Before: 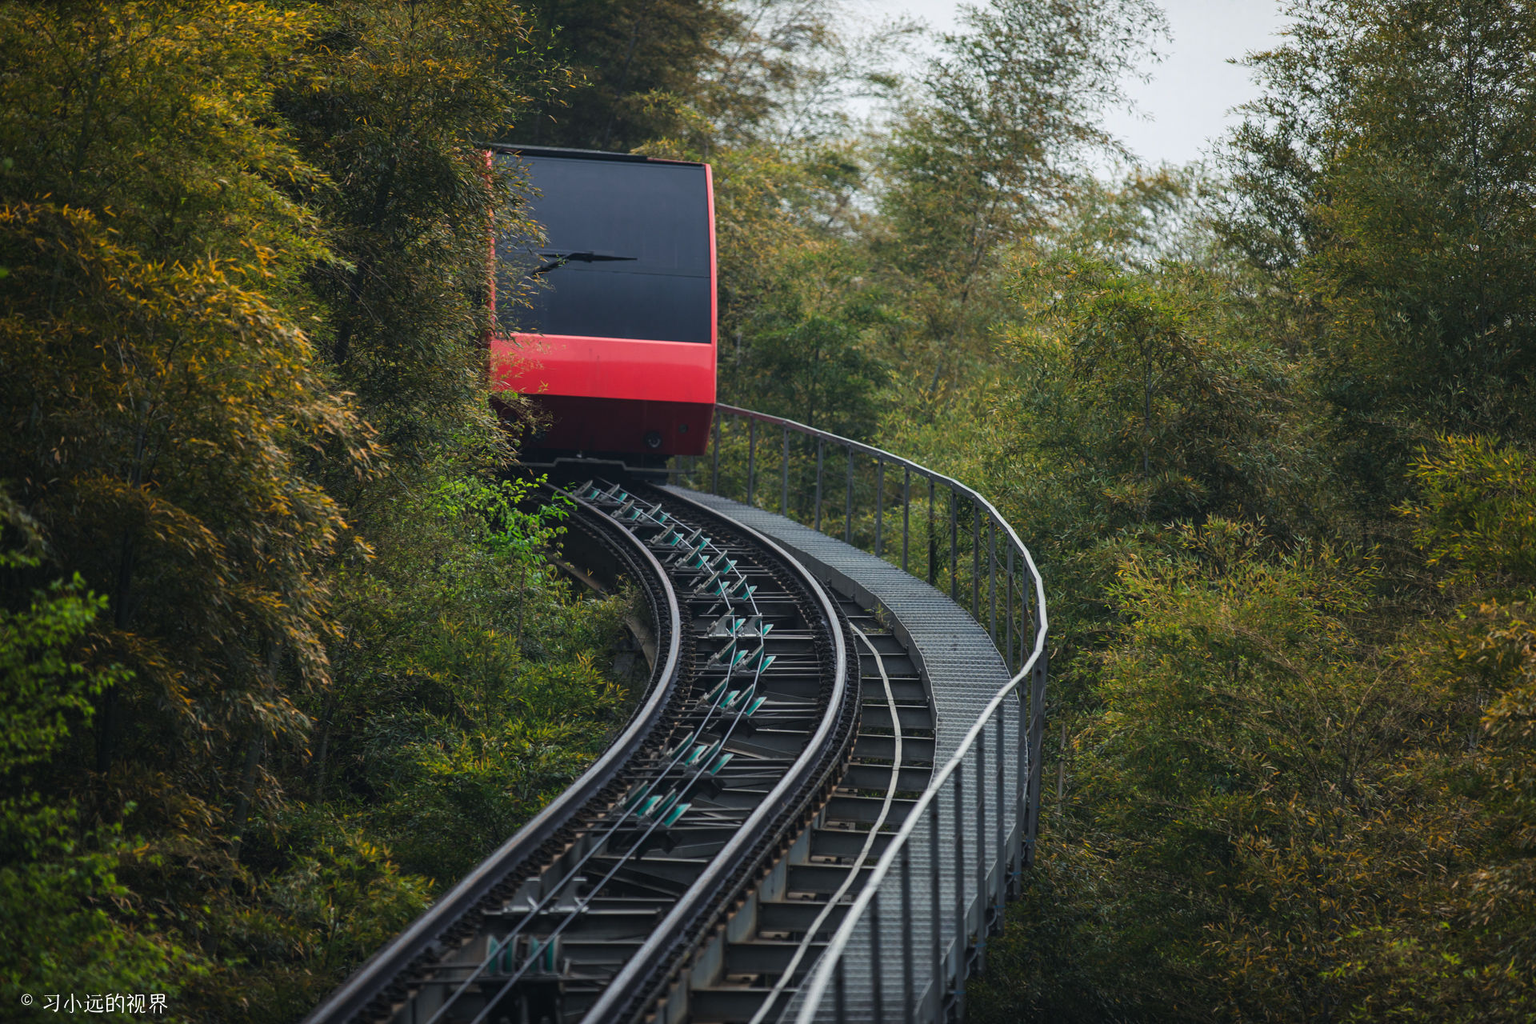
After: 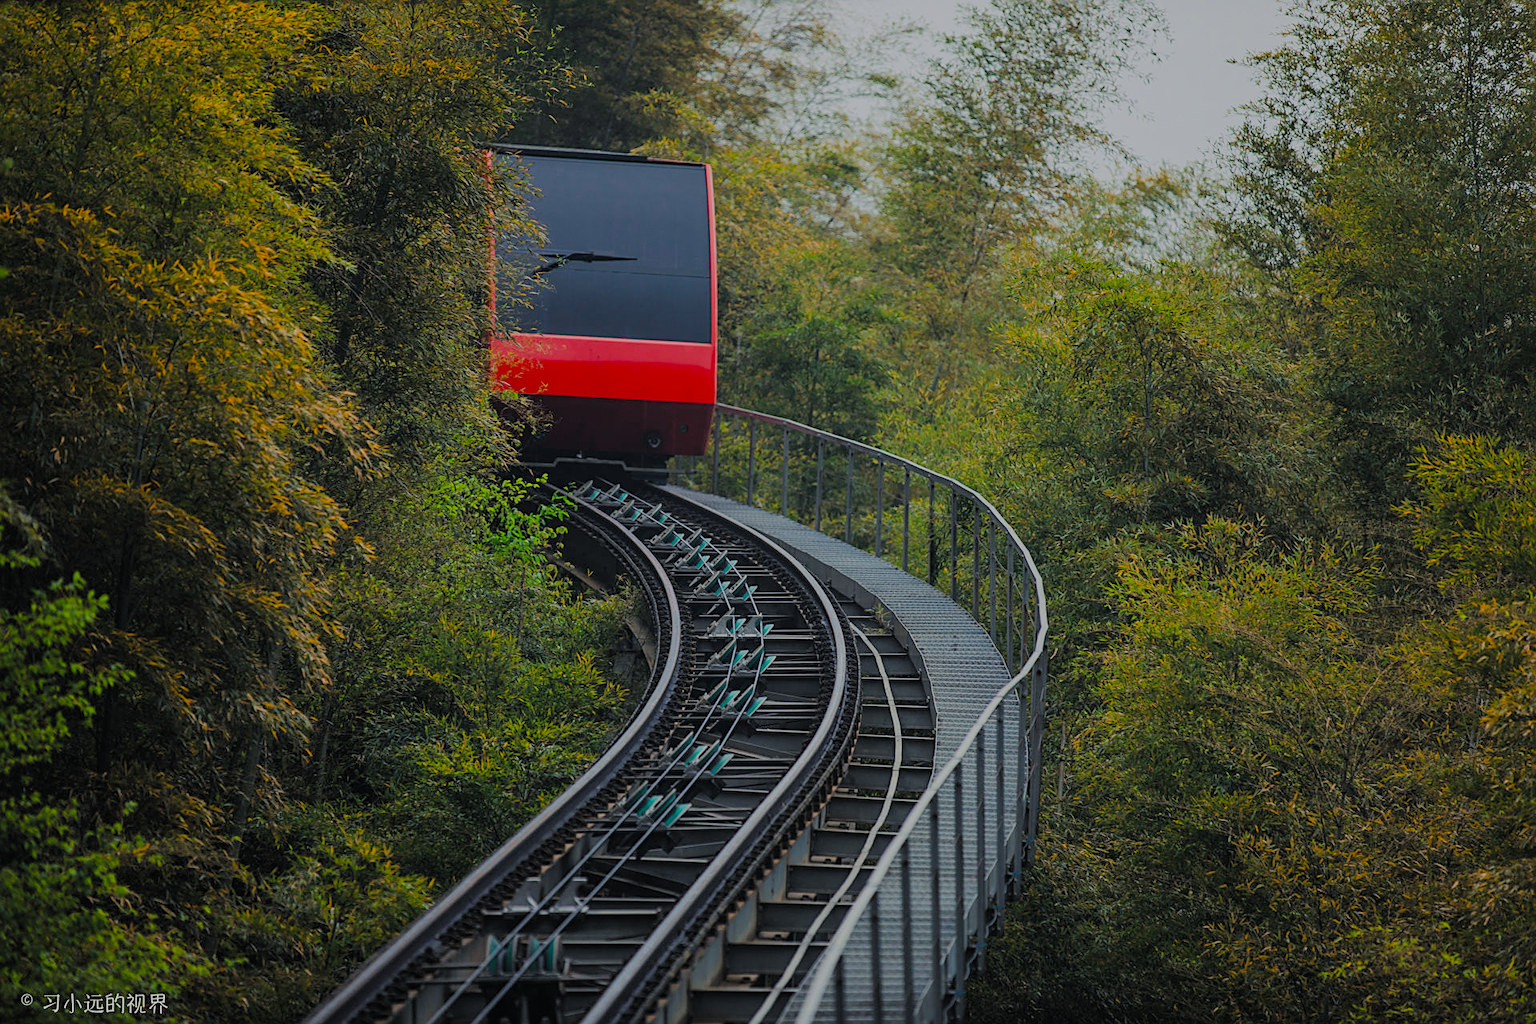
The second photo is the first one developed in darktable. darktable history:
filmic rgb: white relative exposure 8 EV, threshold 3 EV, hardness 2.44, latitude 10.07%, contrast 0.72, highlights saturation mix 10%, shadows ↔ highlights balance 1.38%, color science v4 (2020), enable highlight reconstruction true
sharpen: on, module defaults
